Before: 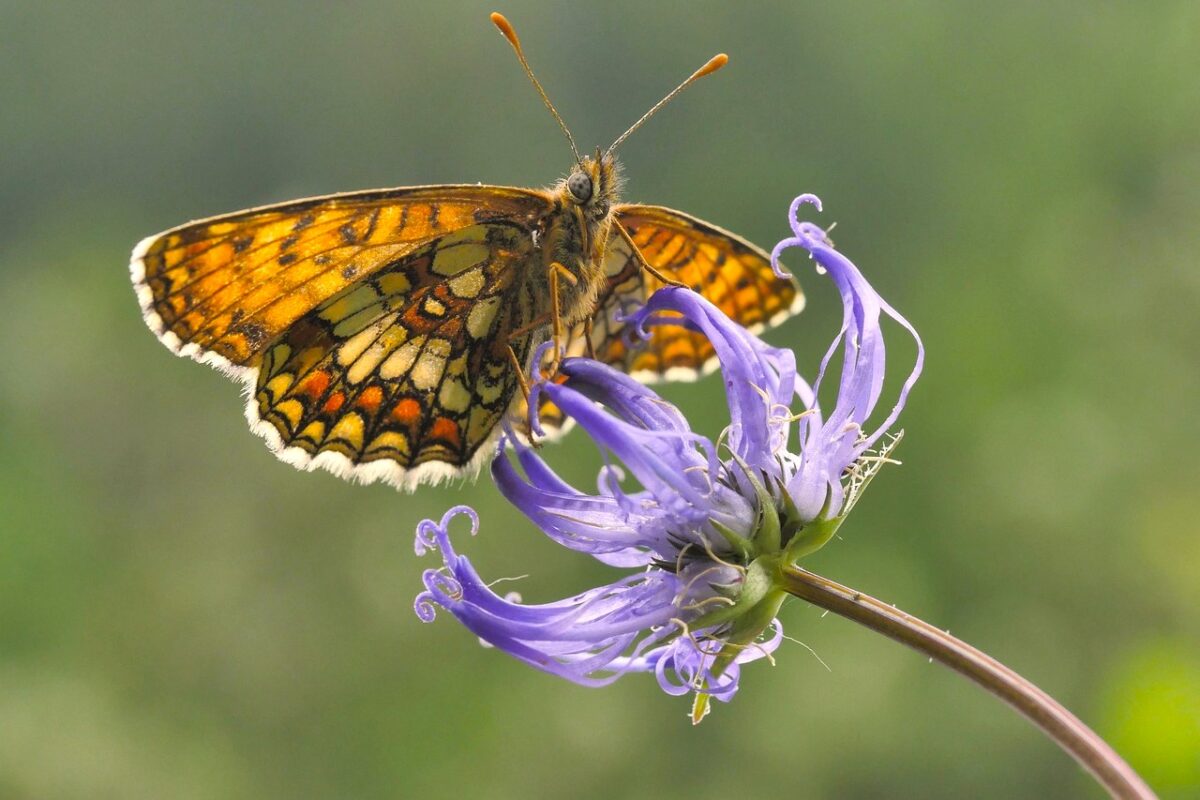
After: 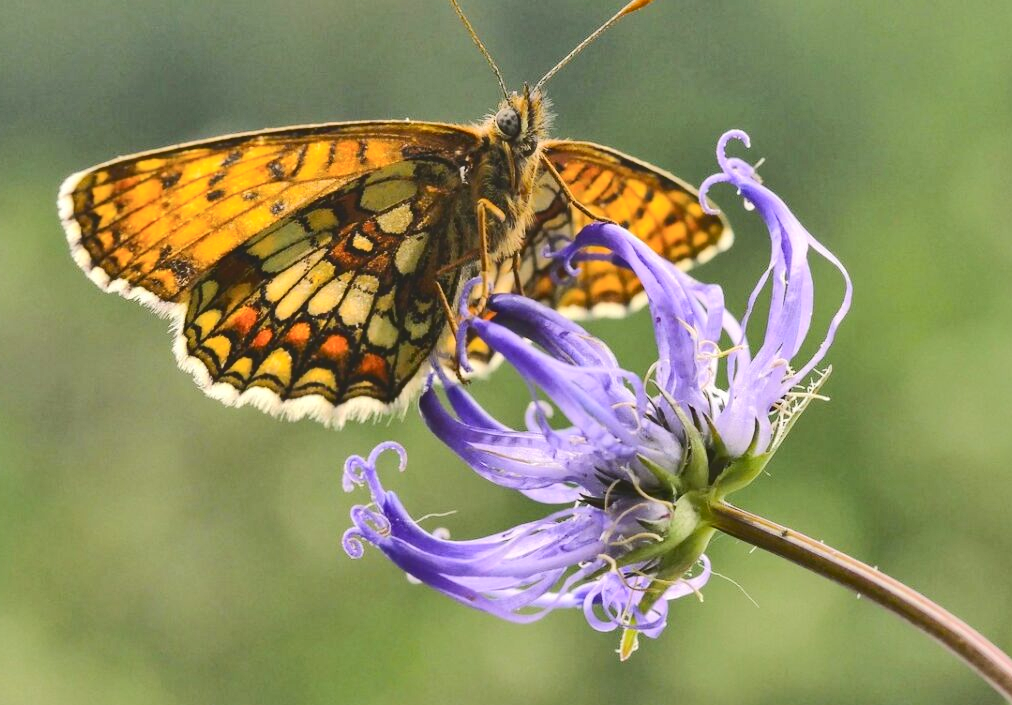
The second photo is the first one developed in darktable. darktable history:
haze removal: compatibility mode true, adaptive false
tone curve: curves: ch0 [(0, 0) (0.003, 0.108) (0.011, 0.112) (0.025, 0.117) (0.044, 0.126) (0.069, 0.133) (0.1, 0.146) (0.136, 0.158) (0.177, 0.178) (0.224, 0.212) (0.277, 0.256) (0.335, 0.331) (0.399, 0.423) (0.468, 0.538) (0.543, 0.641) (0.623, 0.721) (0.709, 0.792) (0.801, 0.845) (0.898, 0.917) (1, 1)], color space Lab, independent channels, preserve colors none
crop: left 6.062%, top 8.028%, right 9.548%, bottom 3.8%
